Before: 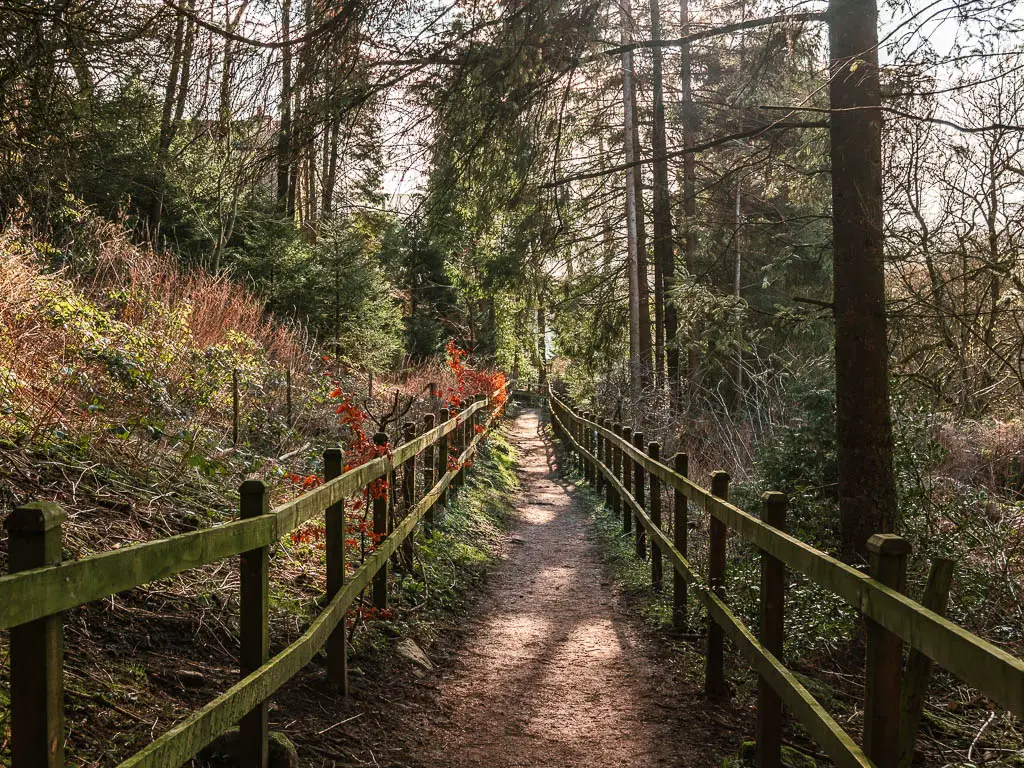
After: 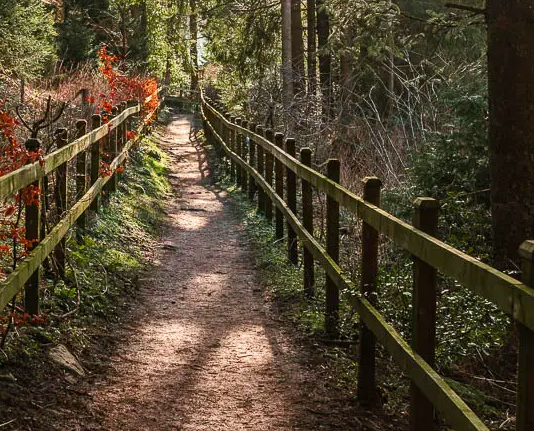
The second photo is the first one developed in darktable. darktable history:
color balance rgb: perceptual saturation grading › global saturation -1.994%, perceptual saturation grading › highlights -7.56%, perceptual saturation grading › mid-tones 8.658%, perceptual saturation grading › shadows 5.093%, global vibrance 21.584%
crop: left 34.067%, top 38.381%, right 13.704%, bottom 5.458%
